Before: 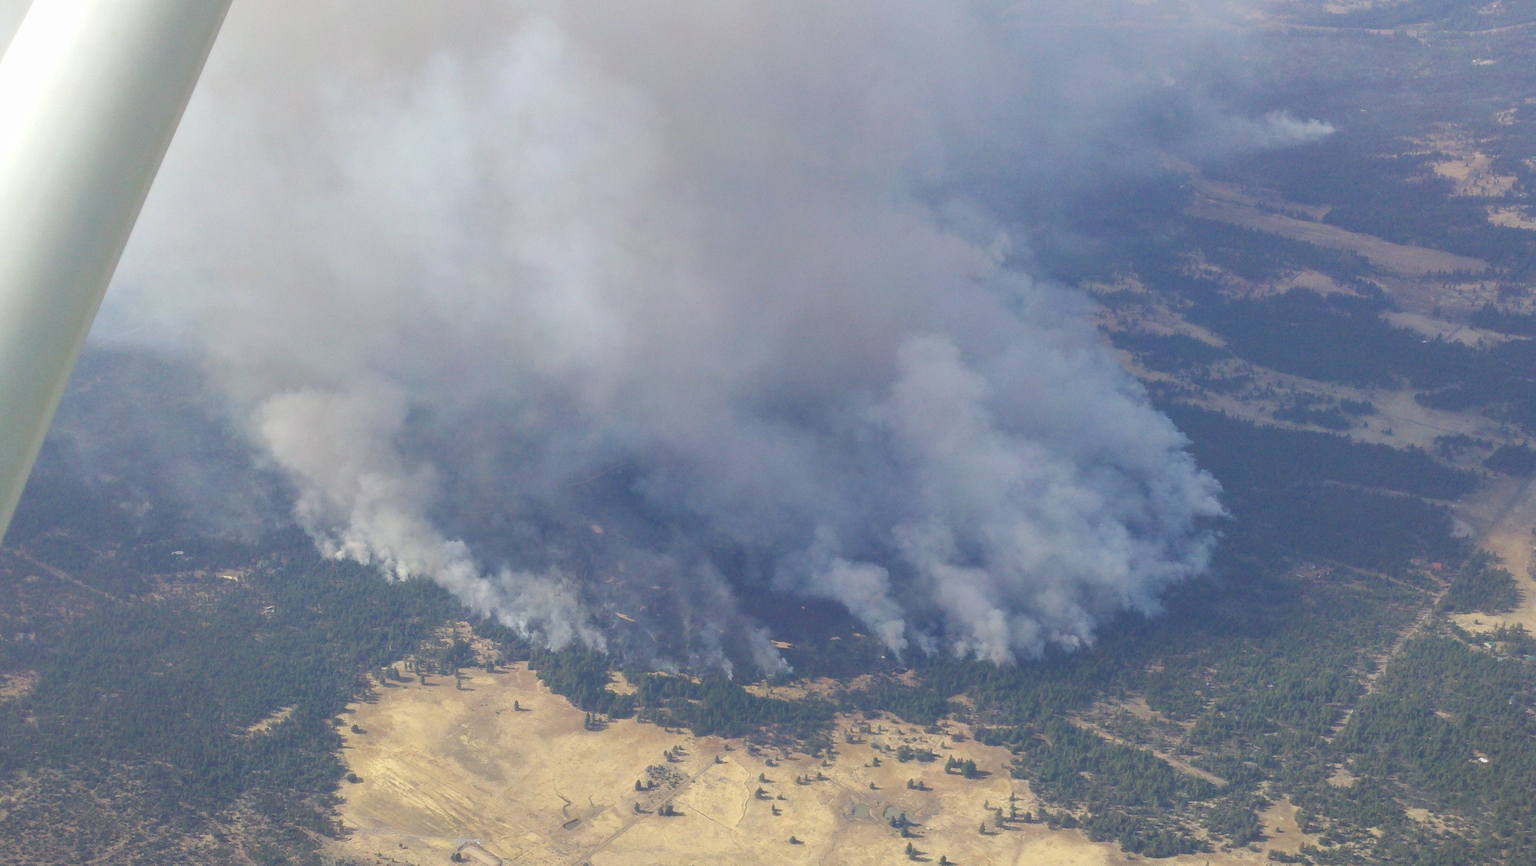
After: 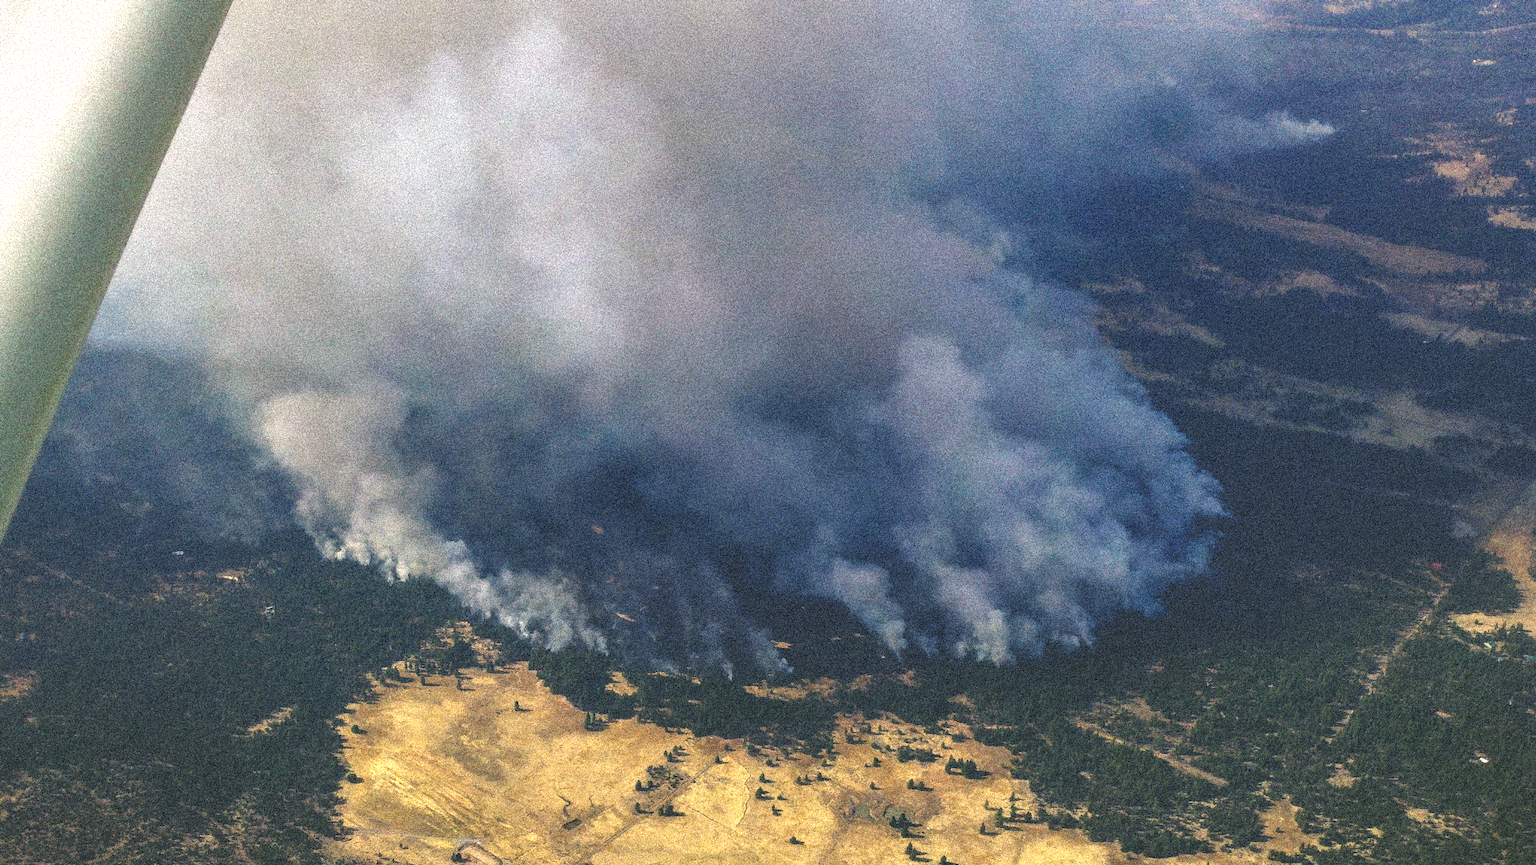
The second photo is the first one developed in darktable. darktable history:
base curve: curves: ch0 [(0, 0.036) (0.083, 0.04) (0.804, 1)], preserve colors none
color correction: highlights a* 4.02, highlights b* 4.98, shadows a* -7.55, shadows b* 4.98
grain: coarseness 3.75 ISO, strength 100%, mid-tones bias 0%
local contrast: on, module defaults
